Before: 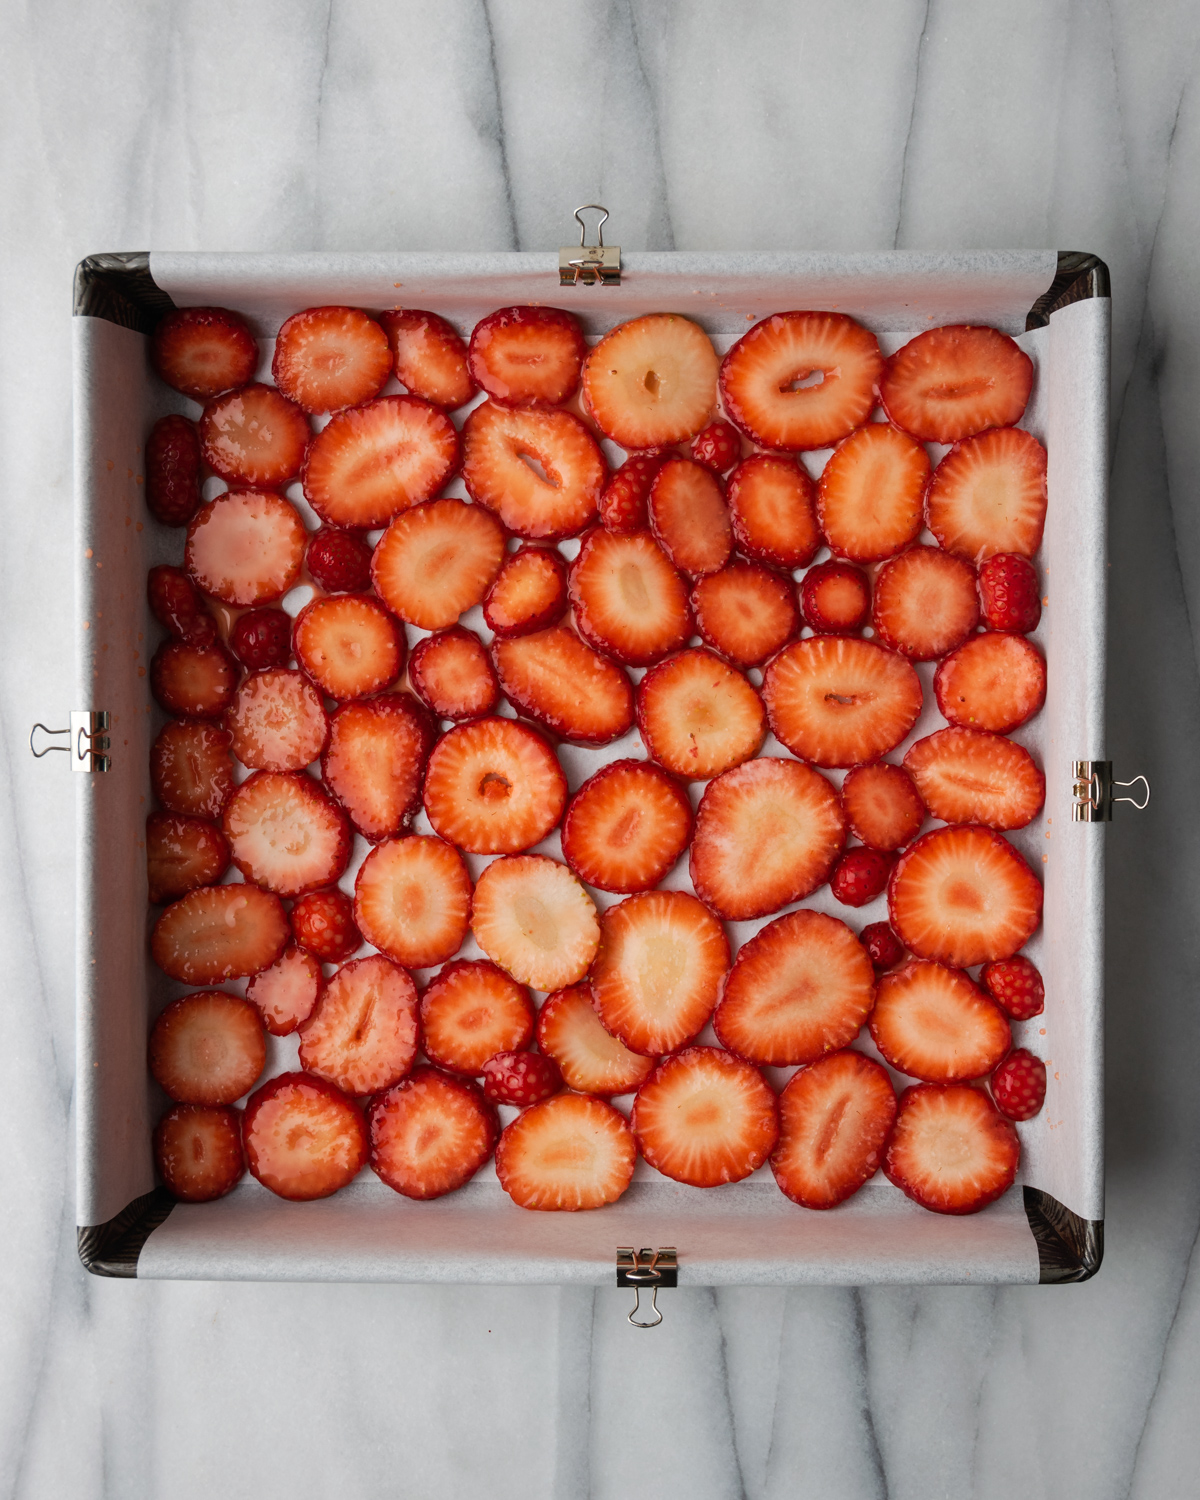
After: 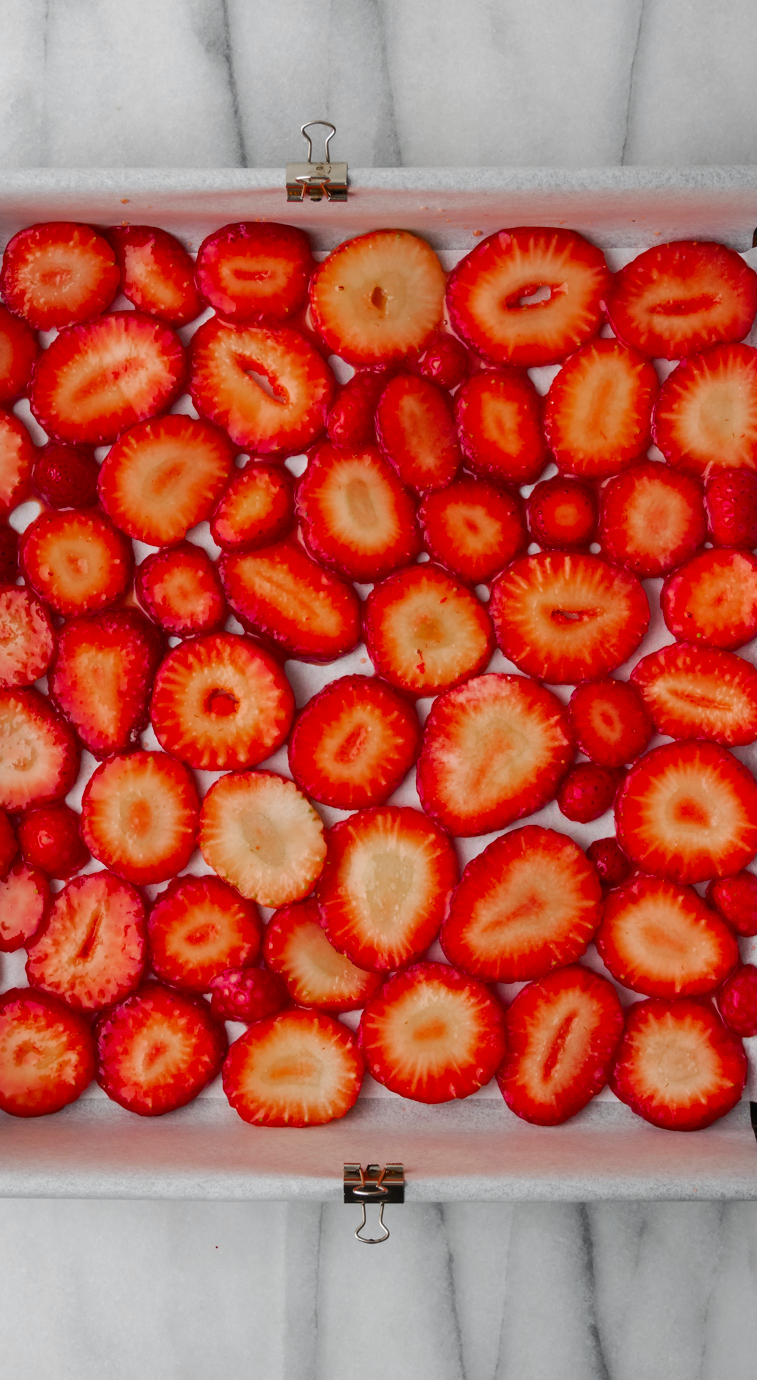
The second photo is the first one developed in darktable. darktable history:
crop and rotate: left 22.795%, top 5.624%, right 14.109%, bottom 2.323%
color zones: curves: ch0 [(0, 0.48) (0.209, 0.398) (0.305, 0.332) (0.429, 0.493) (0.571, 0.5) (0.714, 0.5) (0.857, 0.5) (1, 0.48)]; ch1 [(0, 0.736) (0.143, 0.625) (0.225, 0.371) (0.429, 0.256) (0.571, 0.241) (0.714, 0.213) (0.857, 0.48) (1, 0.736)]; ch2 [(0, 0.448) (0.143, 0.498) (0.286, 0.5) (0.429, 0.5) (0.571, 0.5) (0.714, 0.5) (0.857, 0.5) (1, 0.448)]
